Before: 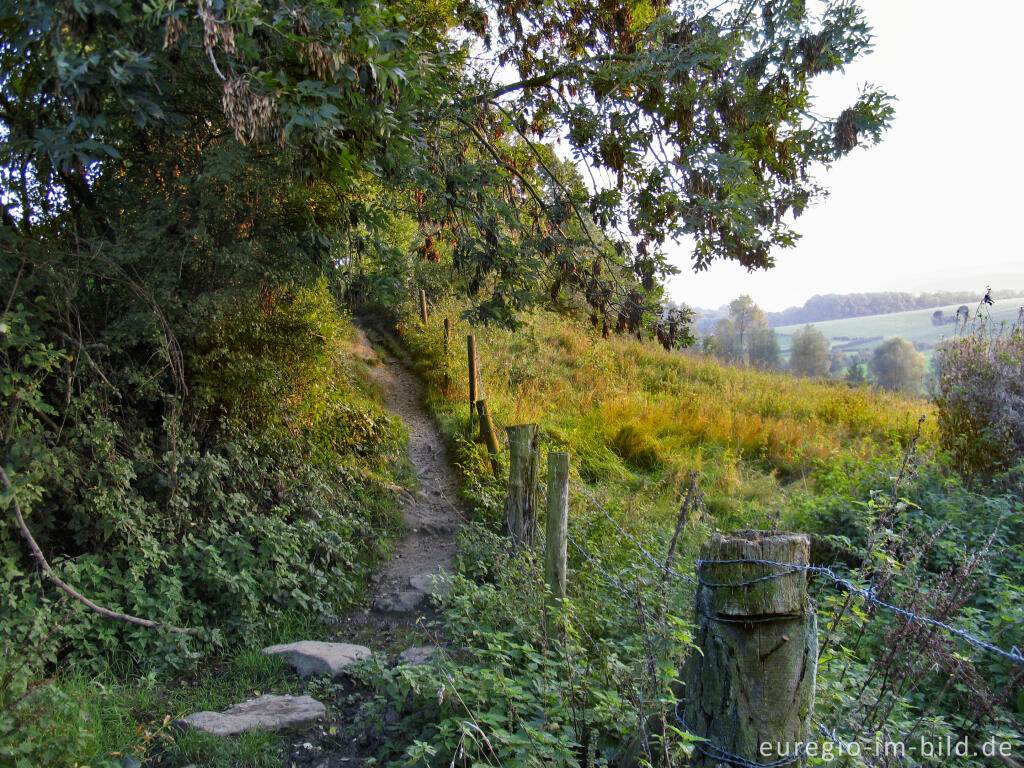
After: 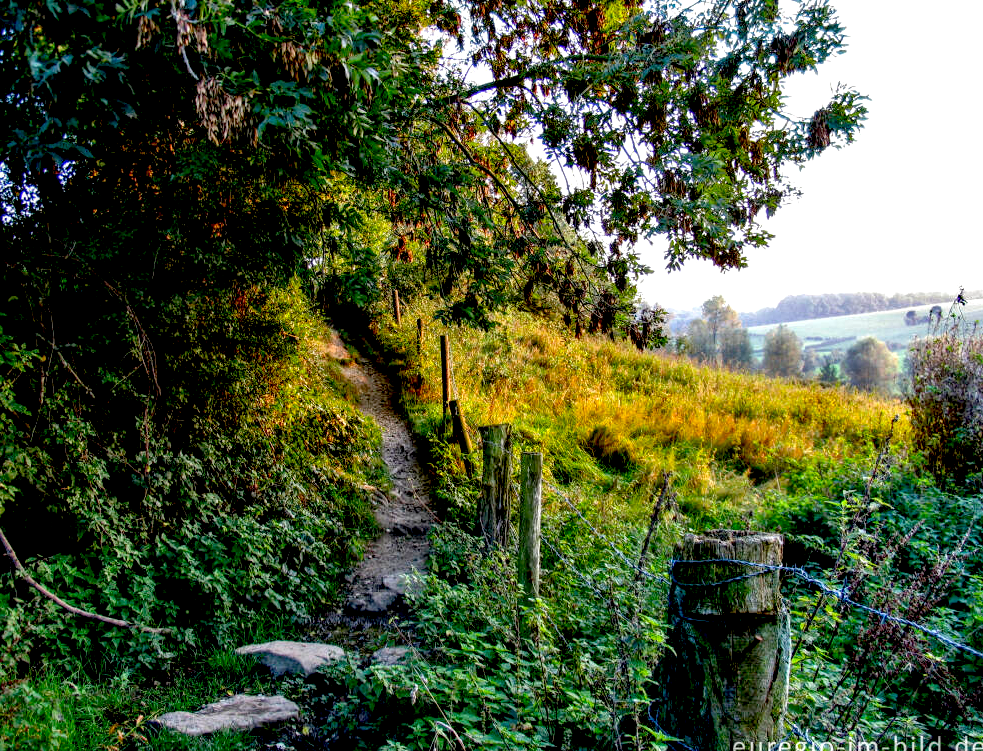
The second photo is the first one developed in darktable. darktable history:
crop and rotate: left 2.701%, right 1.295%, bottom 2.132%
exposure: black level correction 0.032, exposure 0.314 EV, compensate exposure bias true, compensate highlight preservation false
local contrast: detail 150%
